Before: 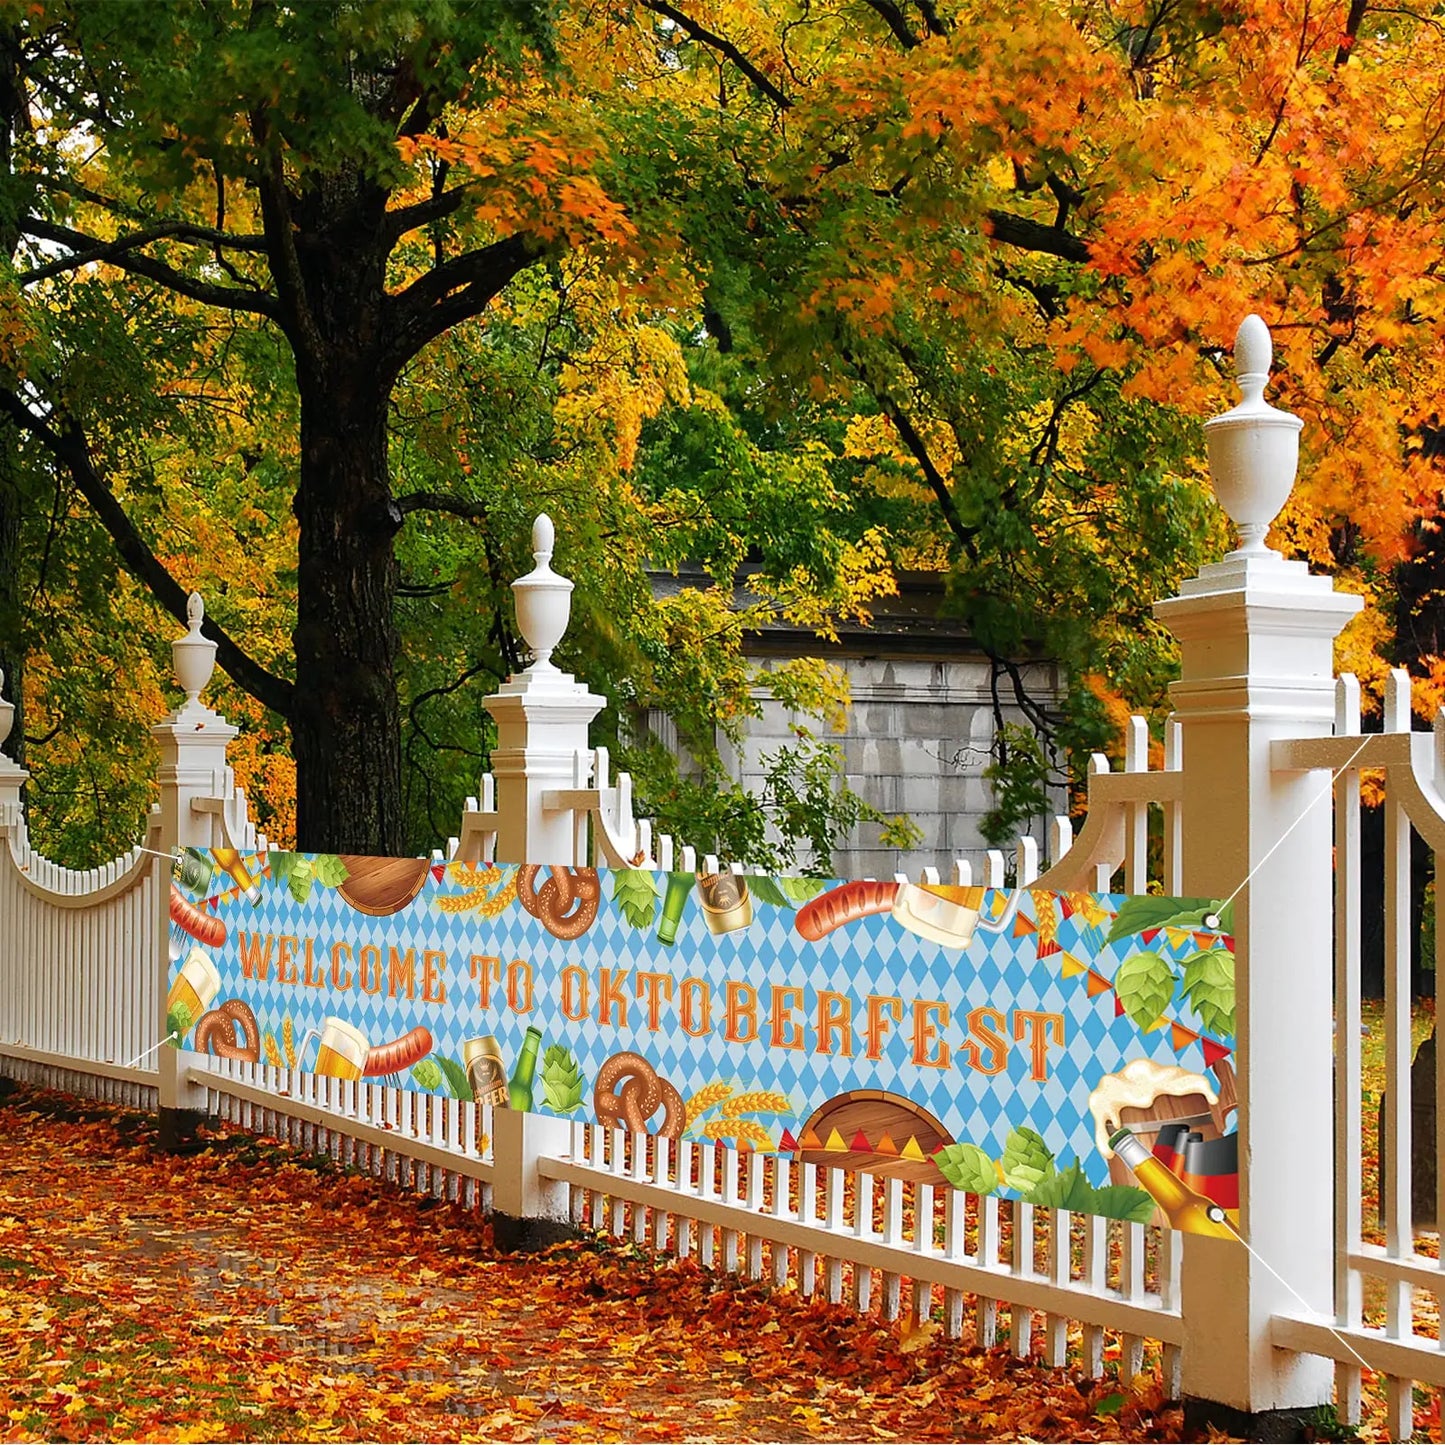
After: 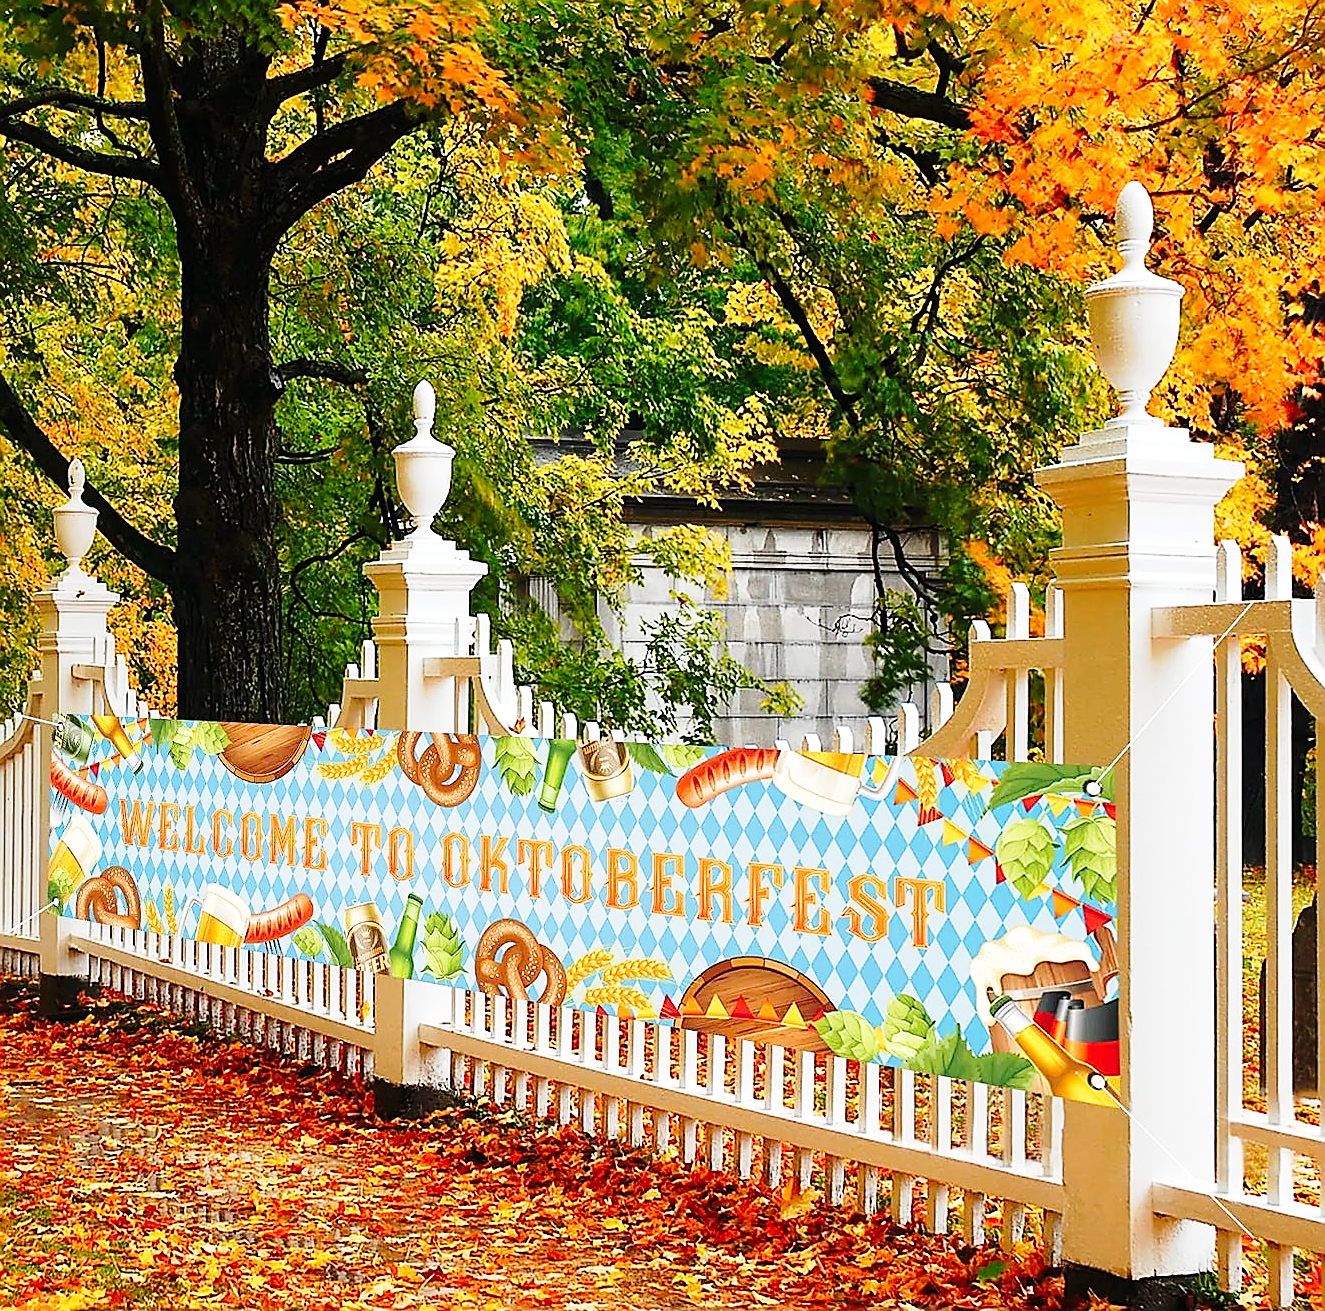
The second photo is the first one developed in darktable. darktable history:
exposure: compensate exposure bias true, compensate highlight preservation false
base curve: curves: ch0 [(0, 0) (0.028, 0.03) (0.121, 0.232) (0.46, 0.748) (0.859, 0.968) (1, 1)], preserve colors none
sharpen: radius 1.4, amount 1.25, threshold 0.7
crop and rotate: left 8.262%, top 9.226%
